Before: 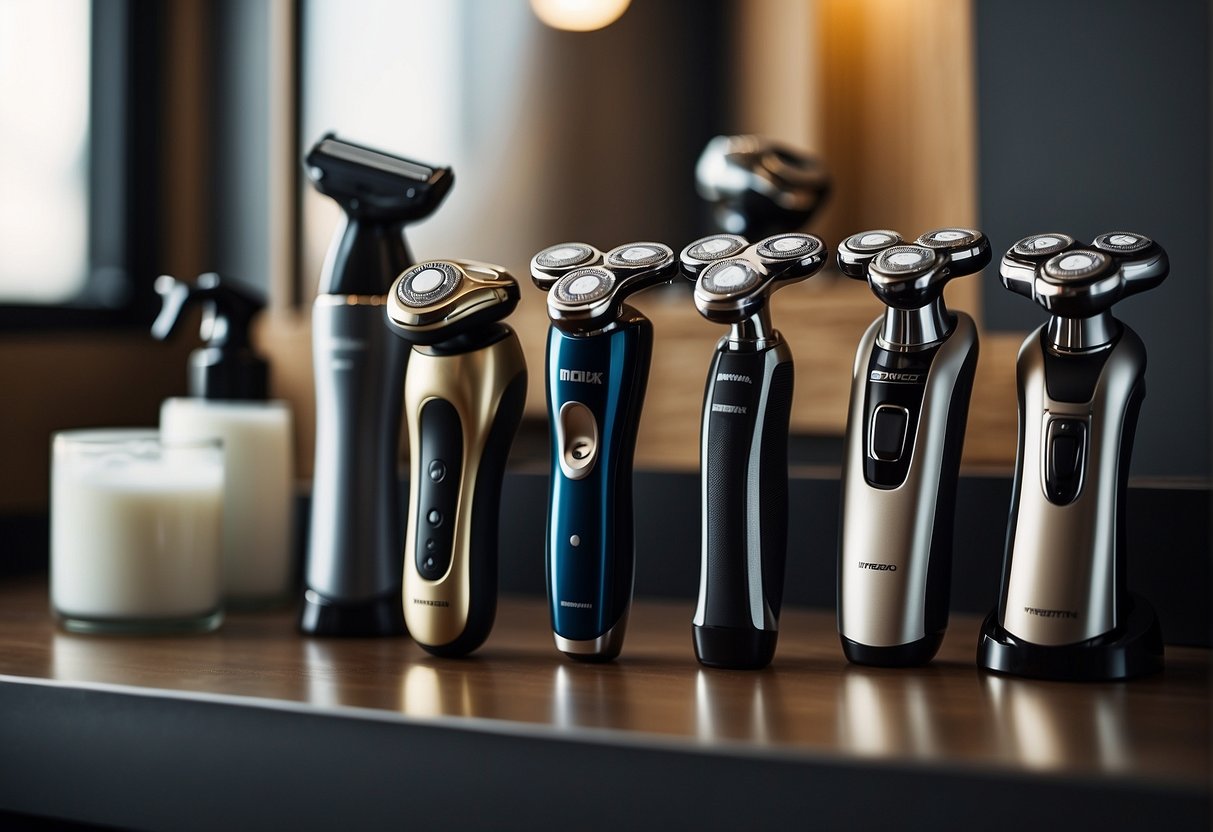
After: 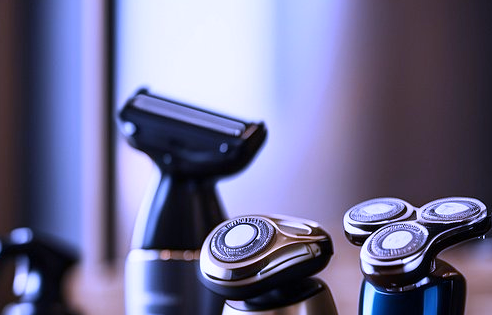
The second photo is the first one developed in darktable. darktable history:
white balance: red 0.98, blue 1.61
crop: left 15.452%, top 5.459%, right 43.956%, bottom 56.62%
